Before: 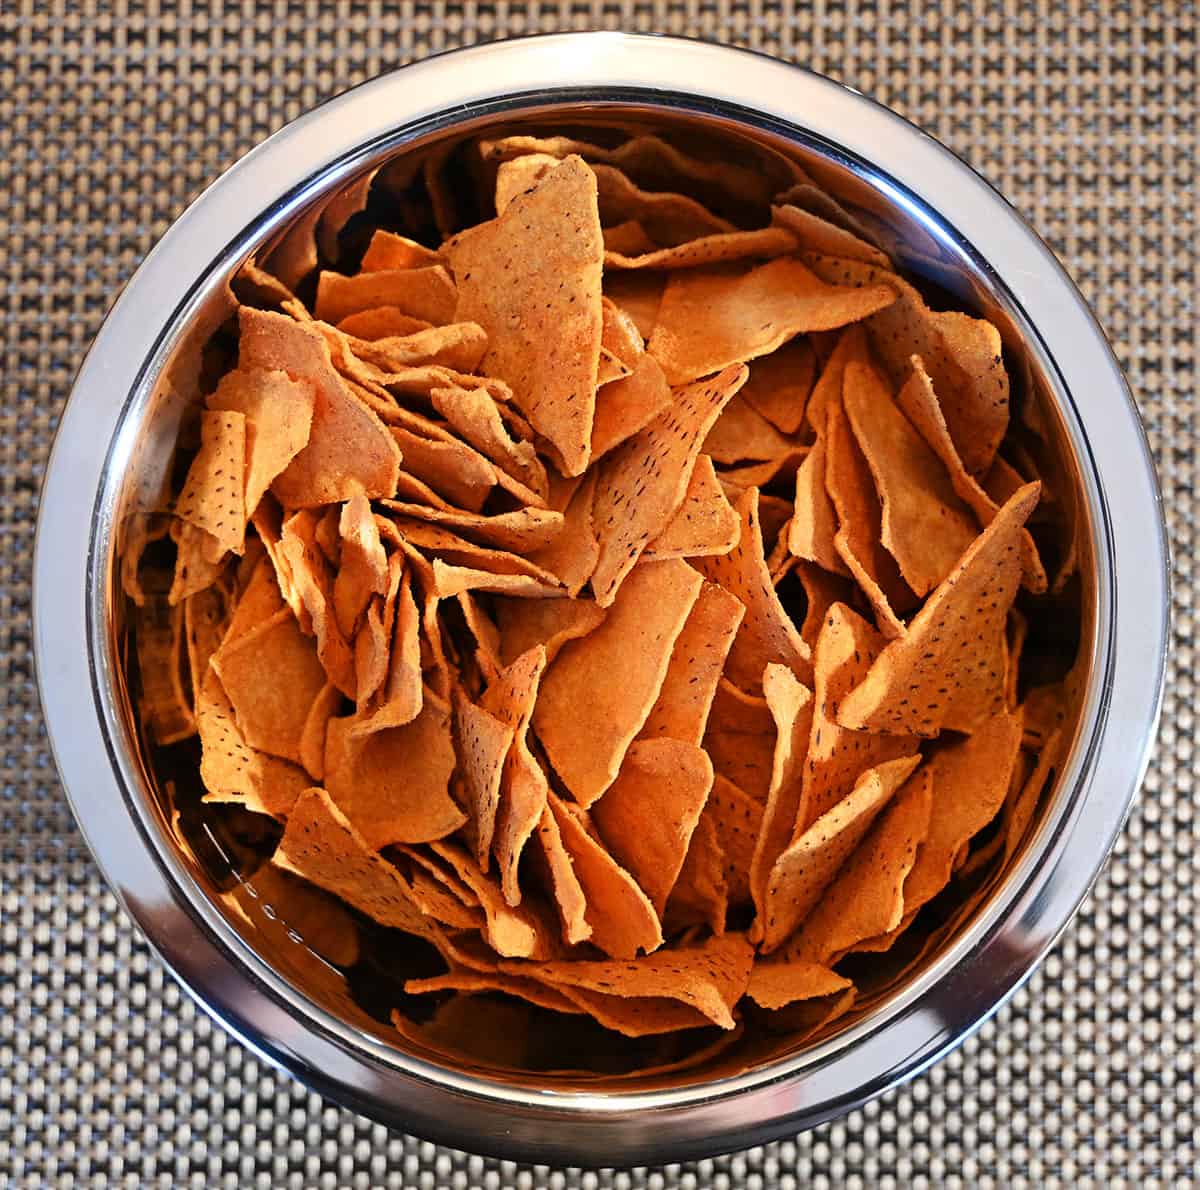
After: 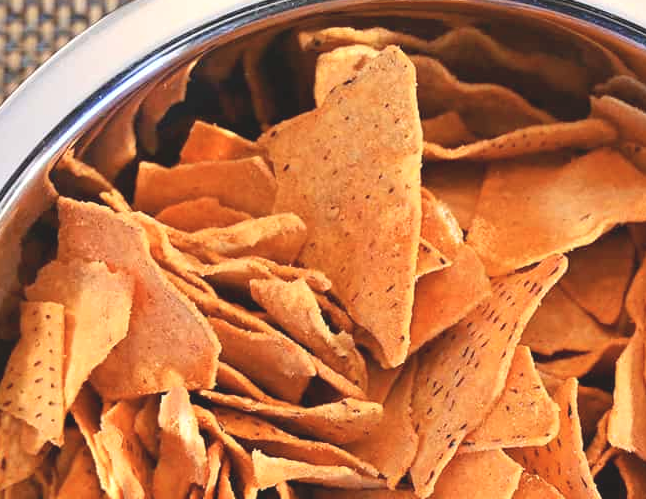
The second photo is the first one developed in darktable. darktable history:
contrast brightness saturation: contrast -0.169, brightness 0.054, saturation -0.124
crop: left 15.111%, top 9.225%, right 31.024%, bottom 48.809%
exposure: black level correction 0, exposure 0.499 EV, compensate highlight preservation false
